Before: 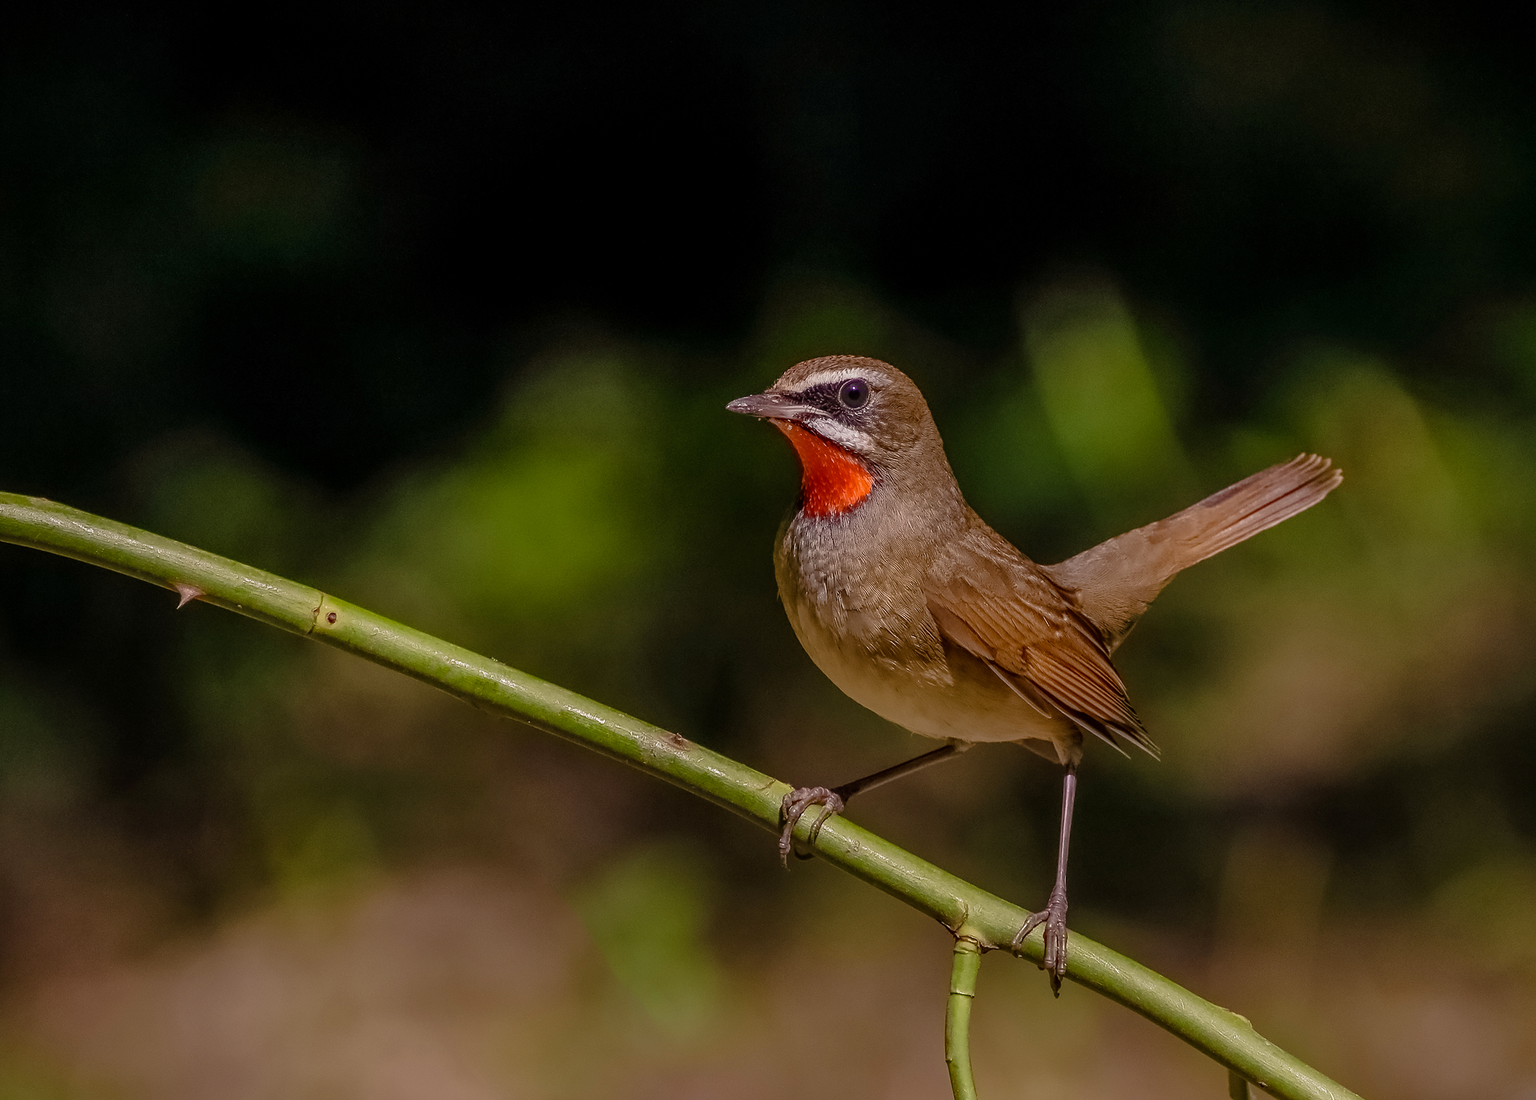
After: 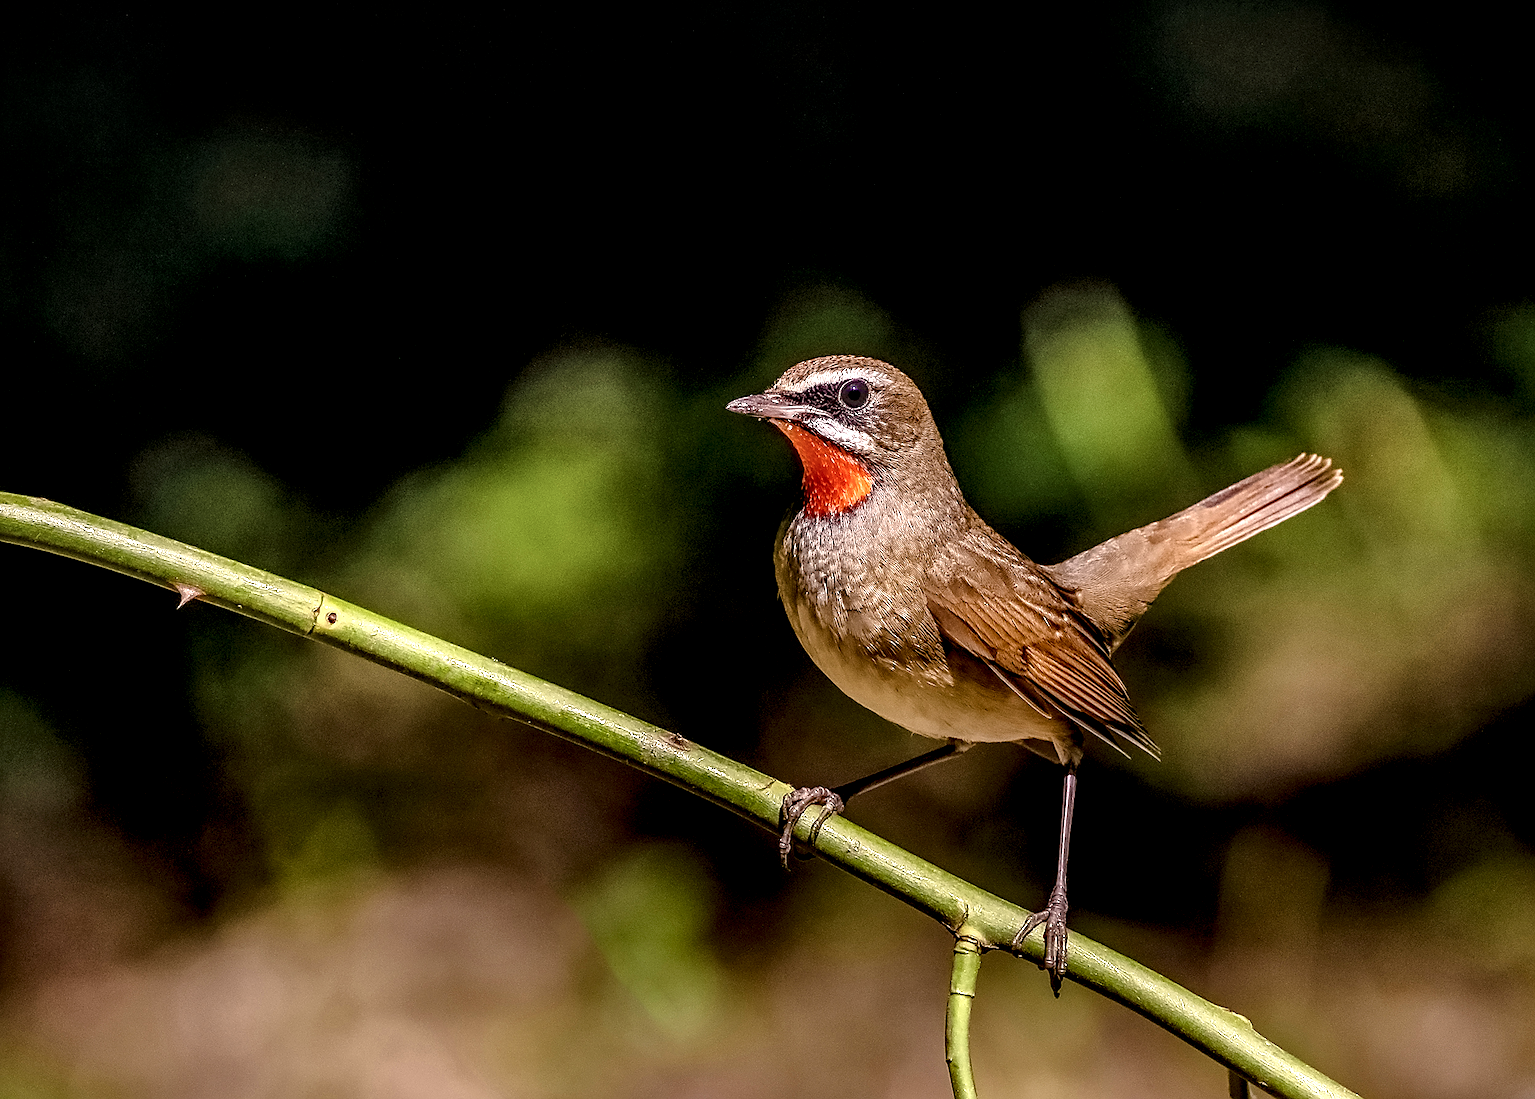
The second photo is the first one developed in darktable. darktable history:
local contrast: shadows 167%, detail 223%
color correction: highlights b* 0.039, saturation 1.14
sharpen: on, module defaults
